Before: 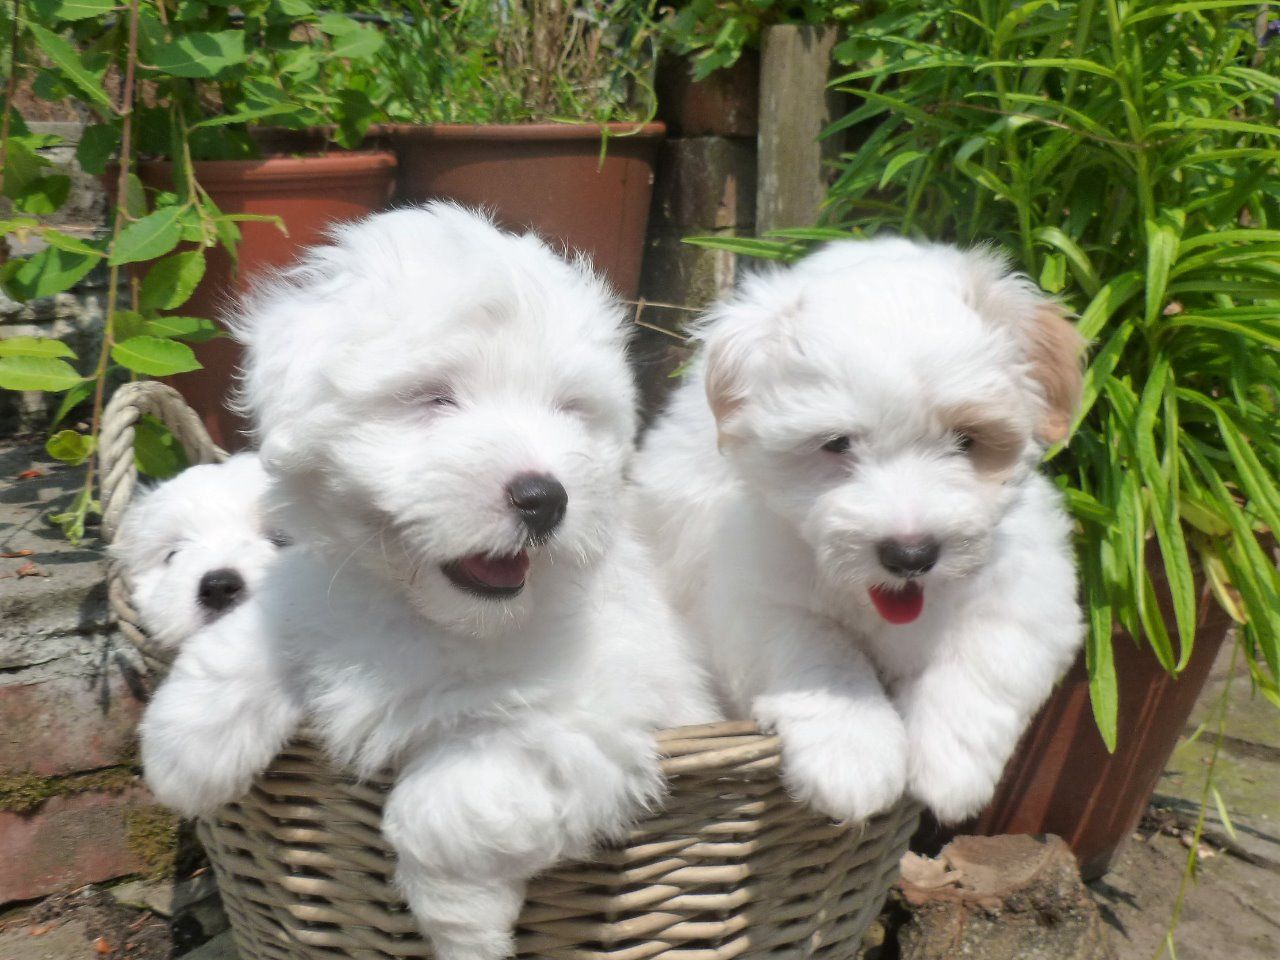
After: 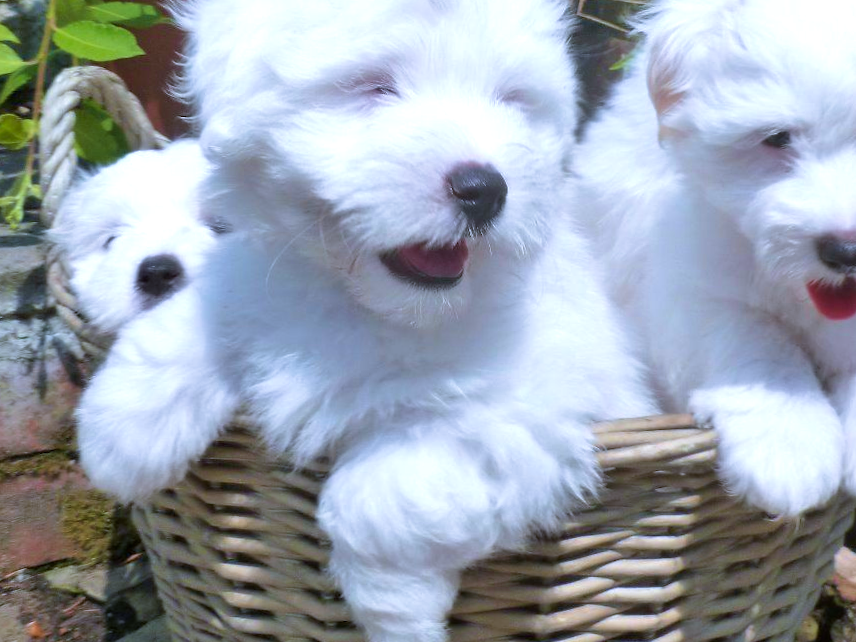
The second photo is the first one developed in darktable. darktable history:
exposure: black level correction 0.002, exposure 0.15 EV, compensate highlight preservation false
crop and rotate: angle -0.82°, left 3.85%, top 31.828%, right 27.992%
white balance: red 0.948, green 1.02, blue 1.176
velvia: strength 45%
